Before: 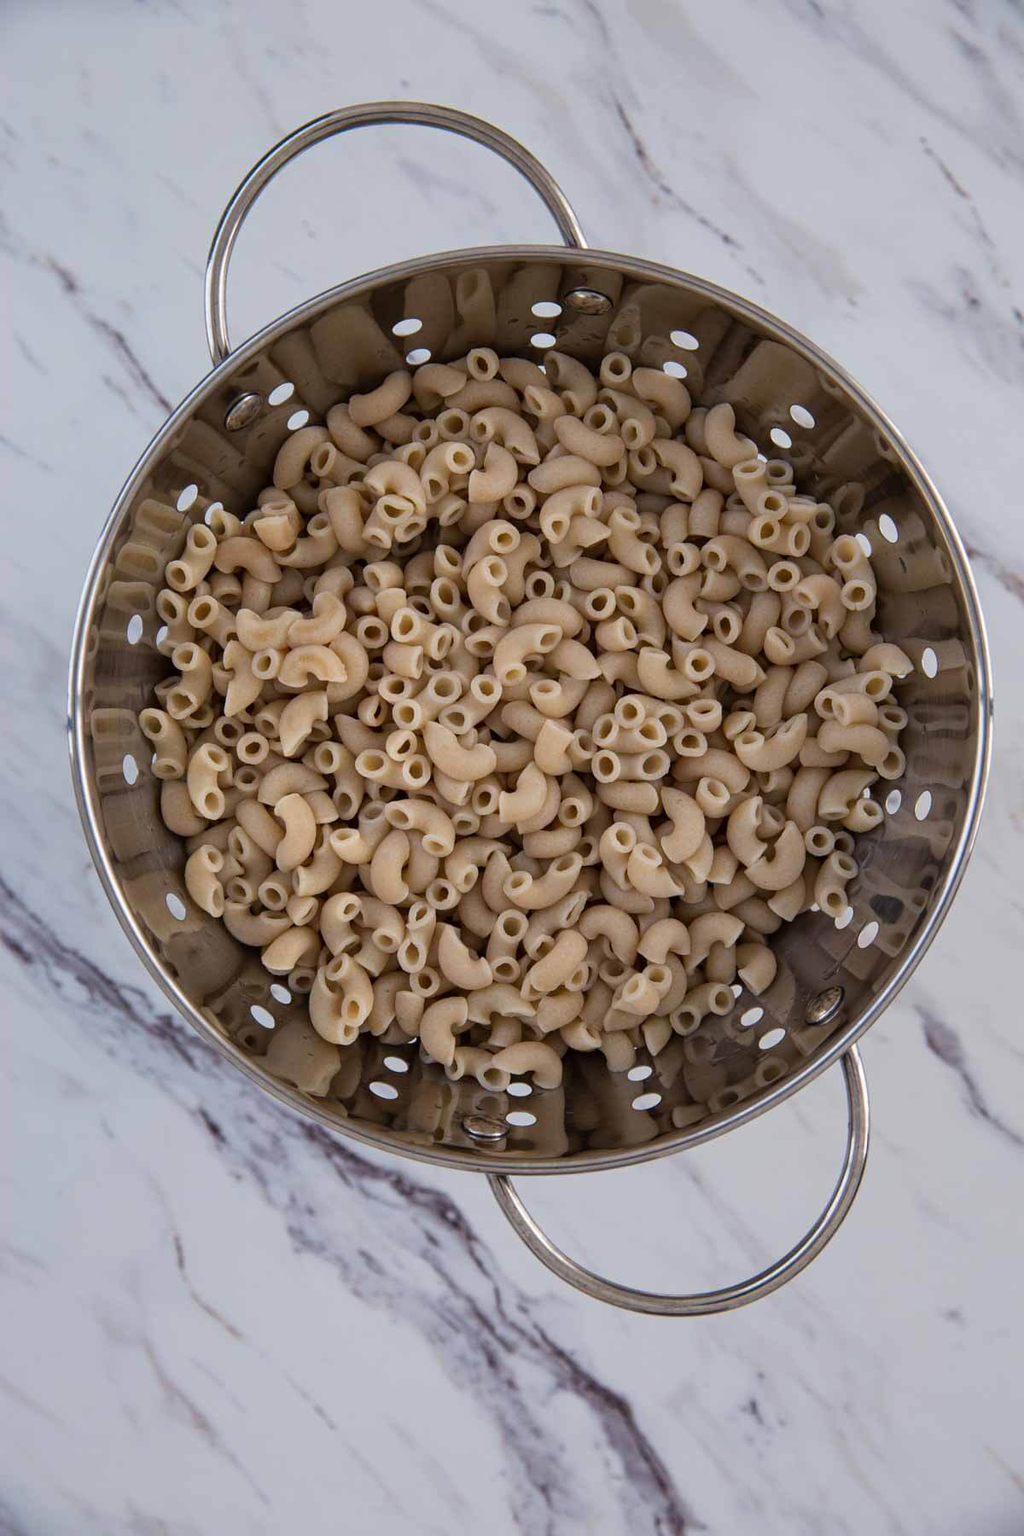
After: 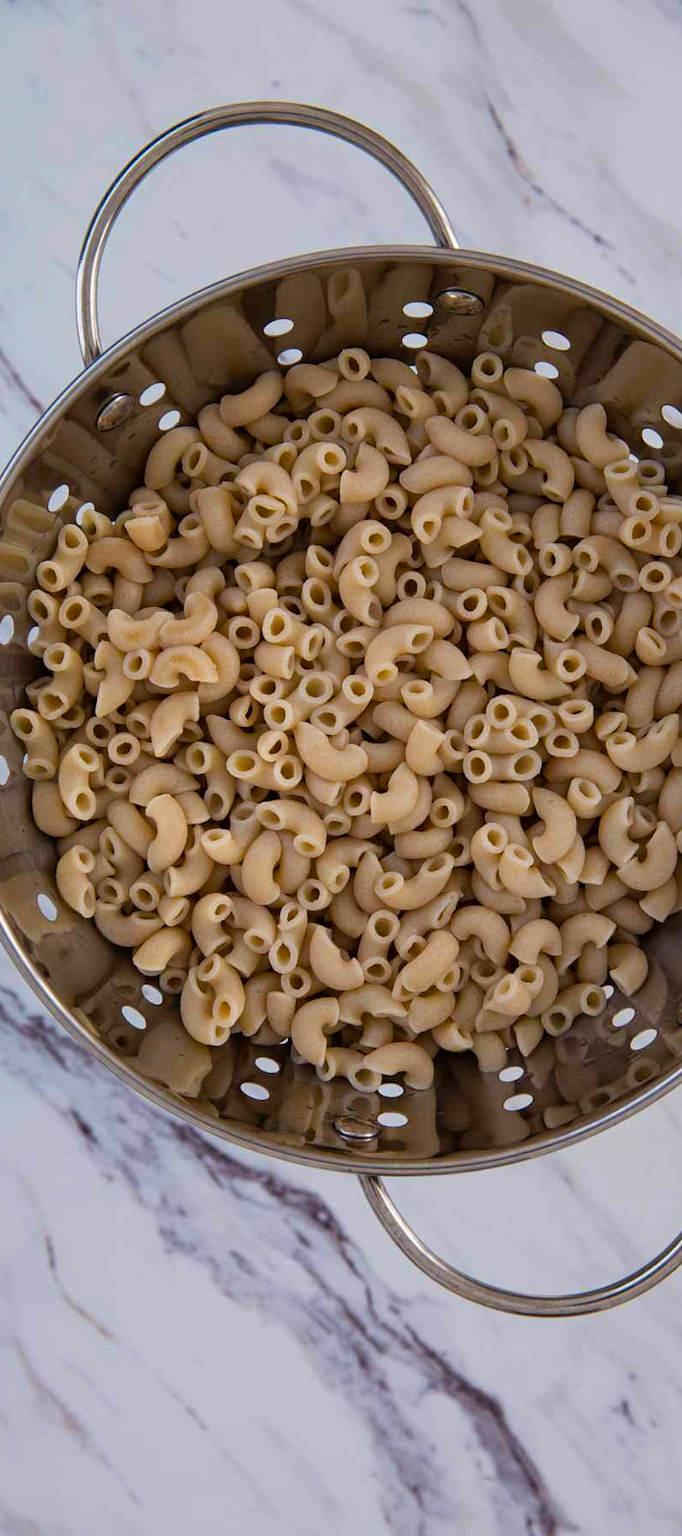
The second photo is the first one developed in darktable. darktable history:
color balance rgb: perceptual saturation grading › global saturation 20%, global vibrance 20%
exposure: compensate highlight preservation false
crop and rotate: left 12.648%, right 20.685%
